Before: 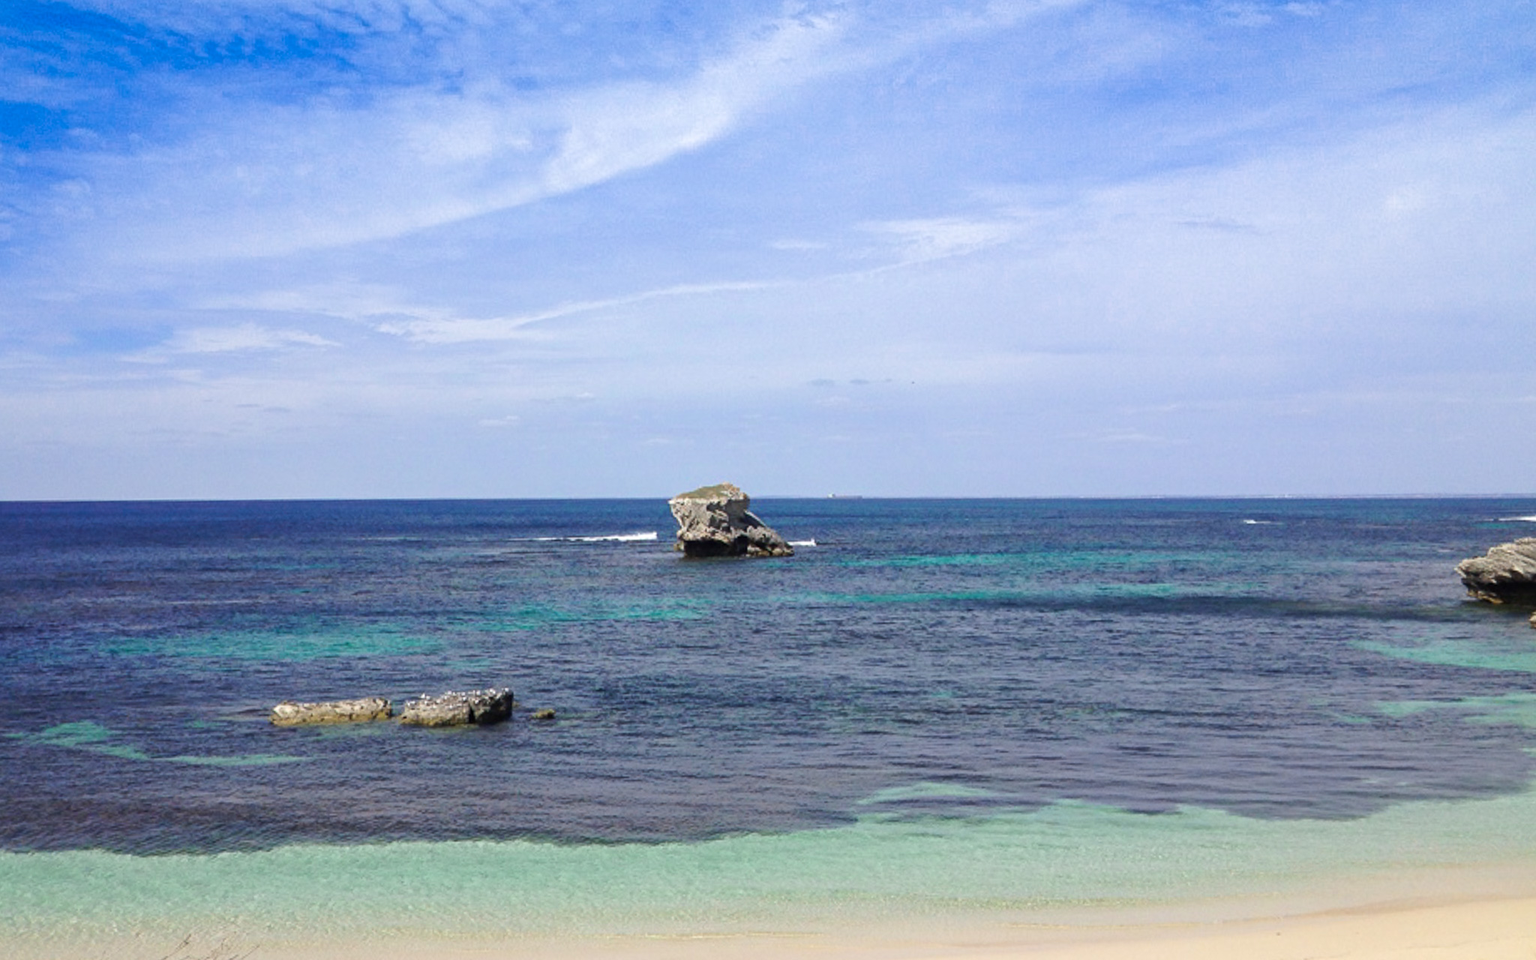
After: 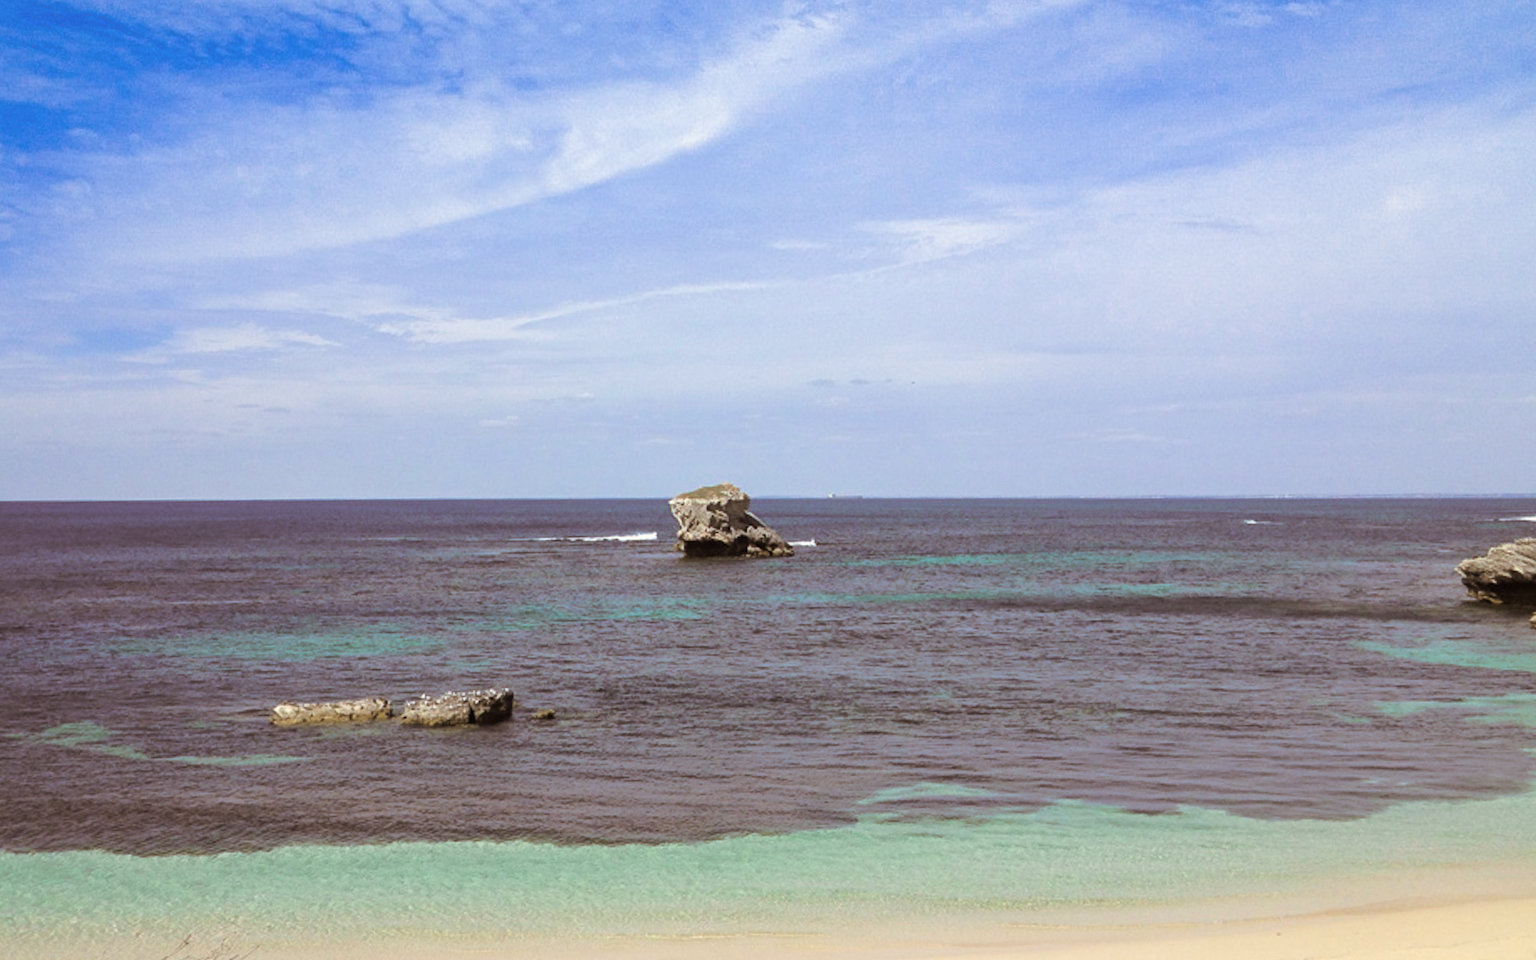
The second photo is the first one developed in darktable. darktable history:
split-toning: shadows › hue 32.4°, shadows › saturation 0.51, highlights › hue 180°, highlights › saturation 0, balance -60.17, compress 55.19%
color correction: highlights a* -0.95, highlights b* 4.5, shadows a* 3.55
